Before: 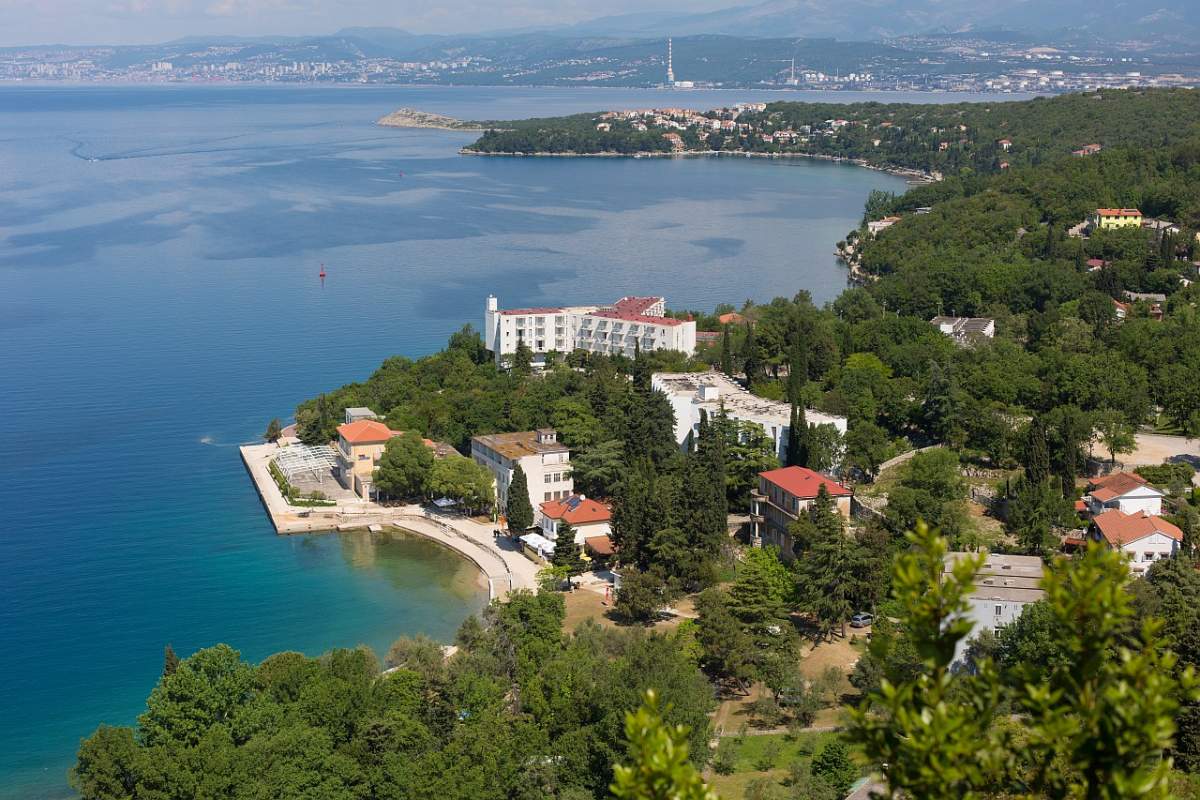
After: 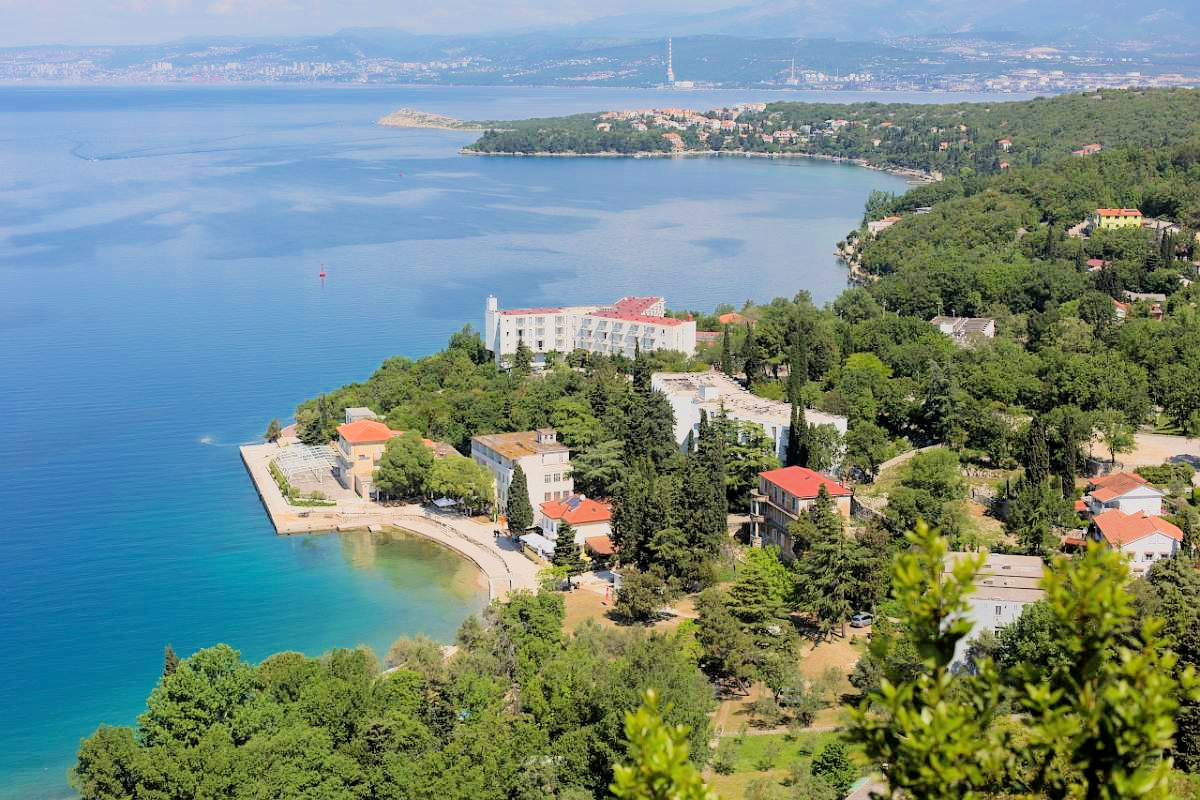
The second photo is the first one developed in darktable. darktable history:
exposure: black level correction 0, exposure 1.2 EV, compensate highlight preservation false
filmic rgb: black relative exposure -6.15 EV, white relative exposure 6.96 EV, hardness 2.23, color science v6 (2022)
